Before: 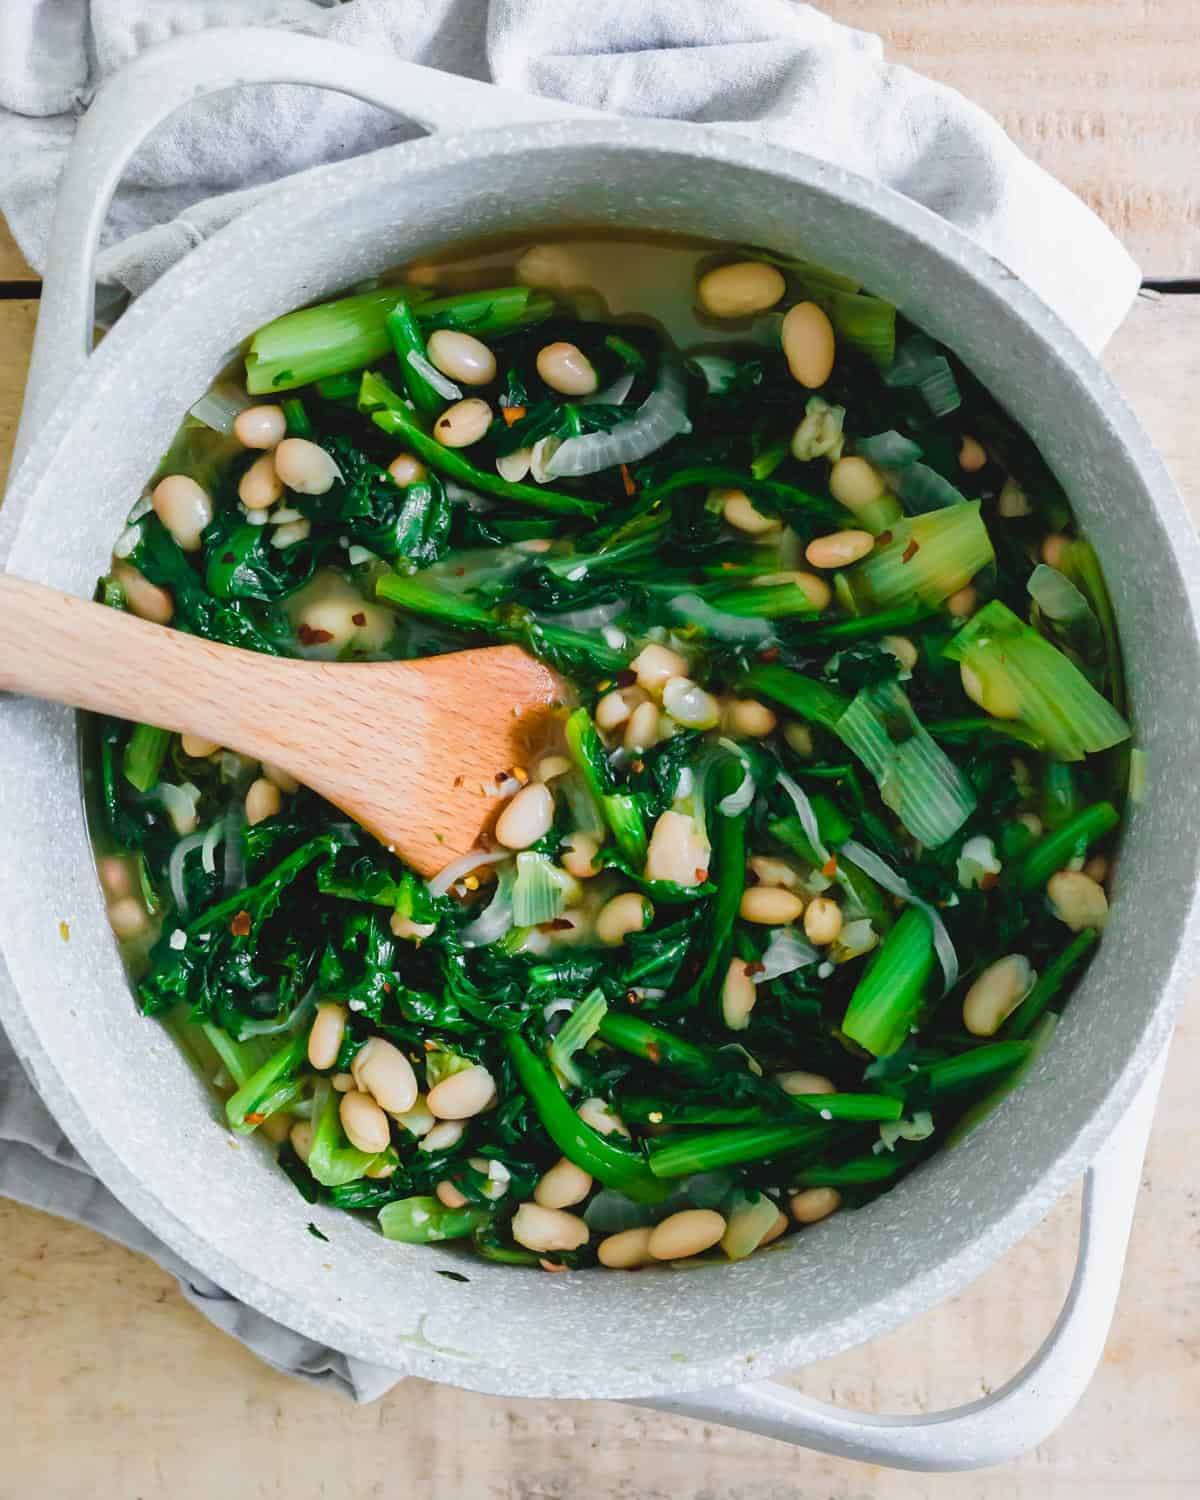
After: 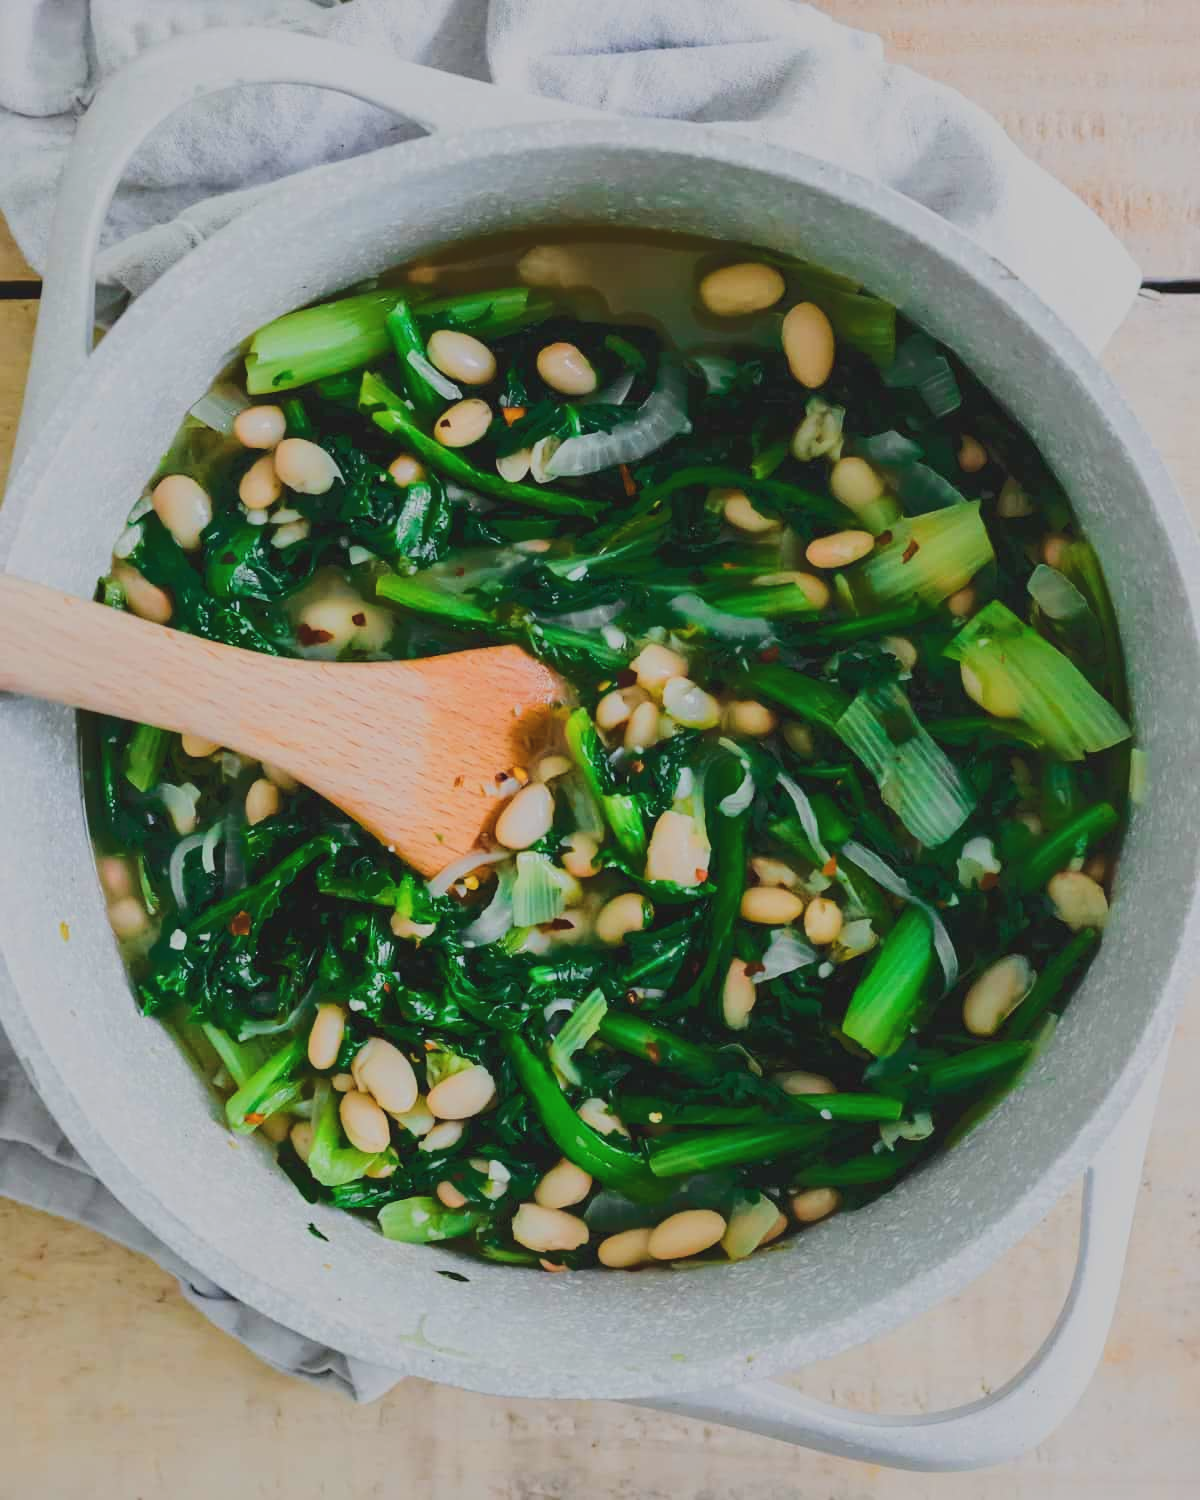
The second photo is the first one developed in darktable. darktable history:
sigmoid: contrast 1.12, target black 0.582, color processing RGB ratio
tone equalizer: -6 EV -0.17 EV, -3 EV -1.03 EV
